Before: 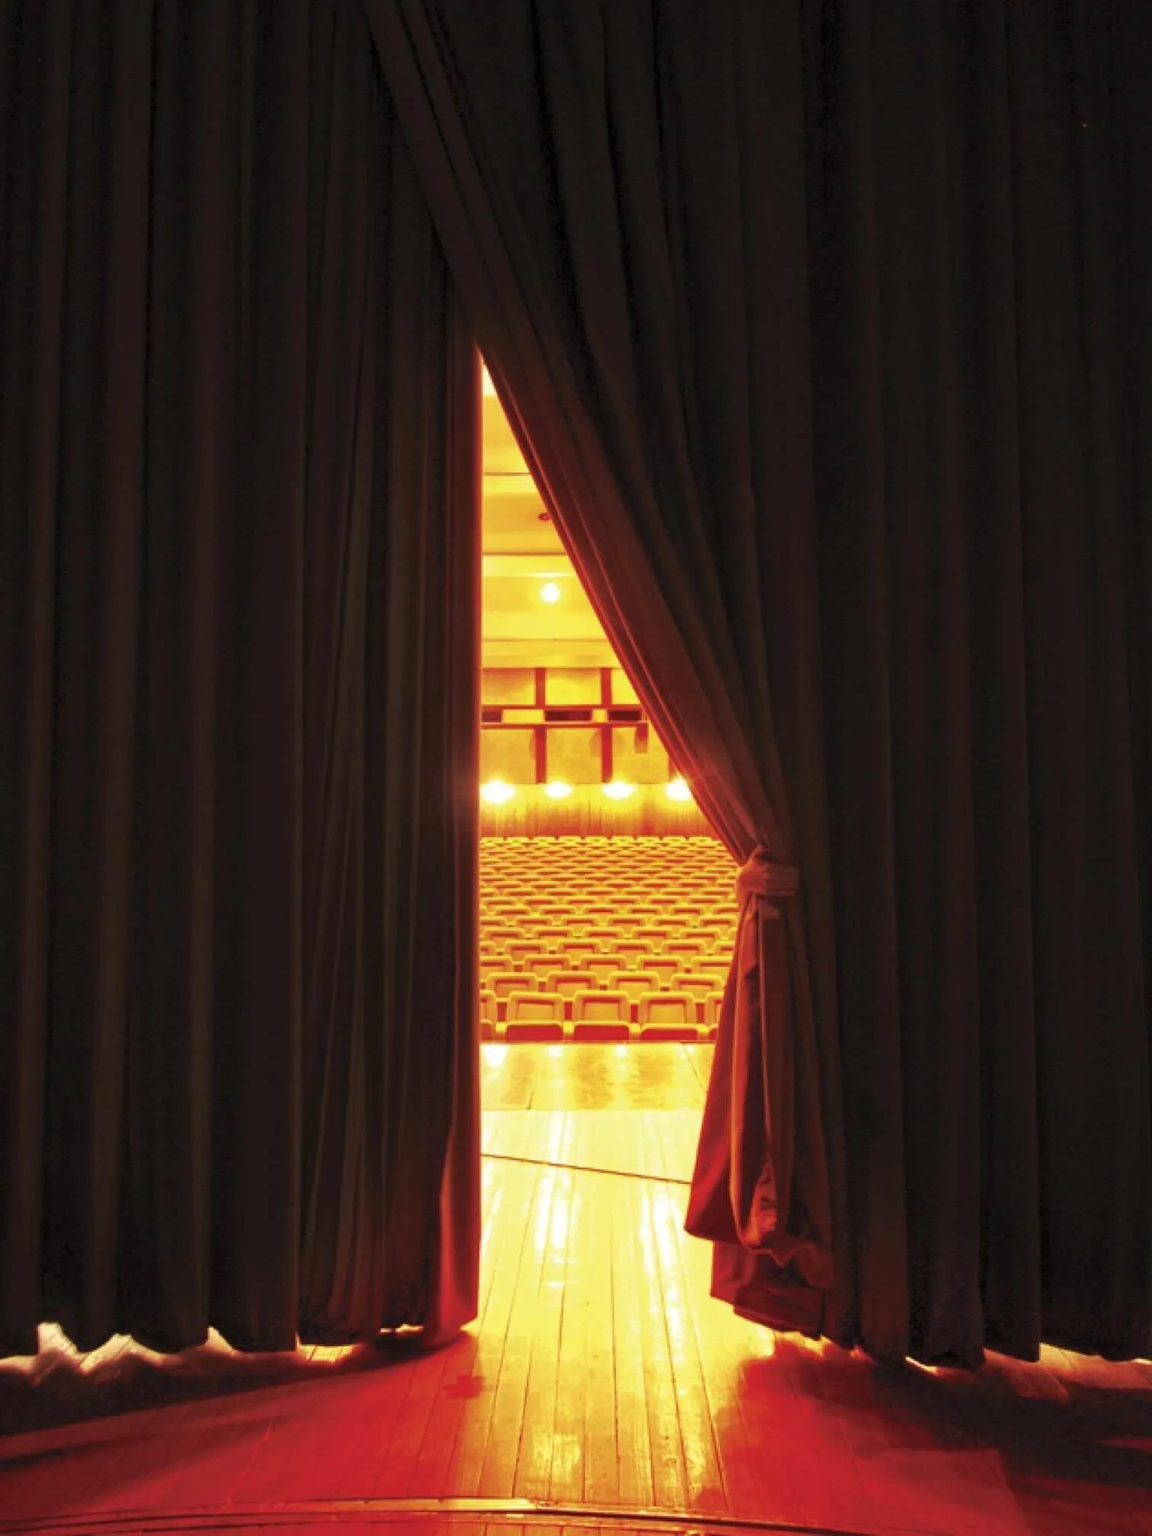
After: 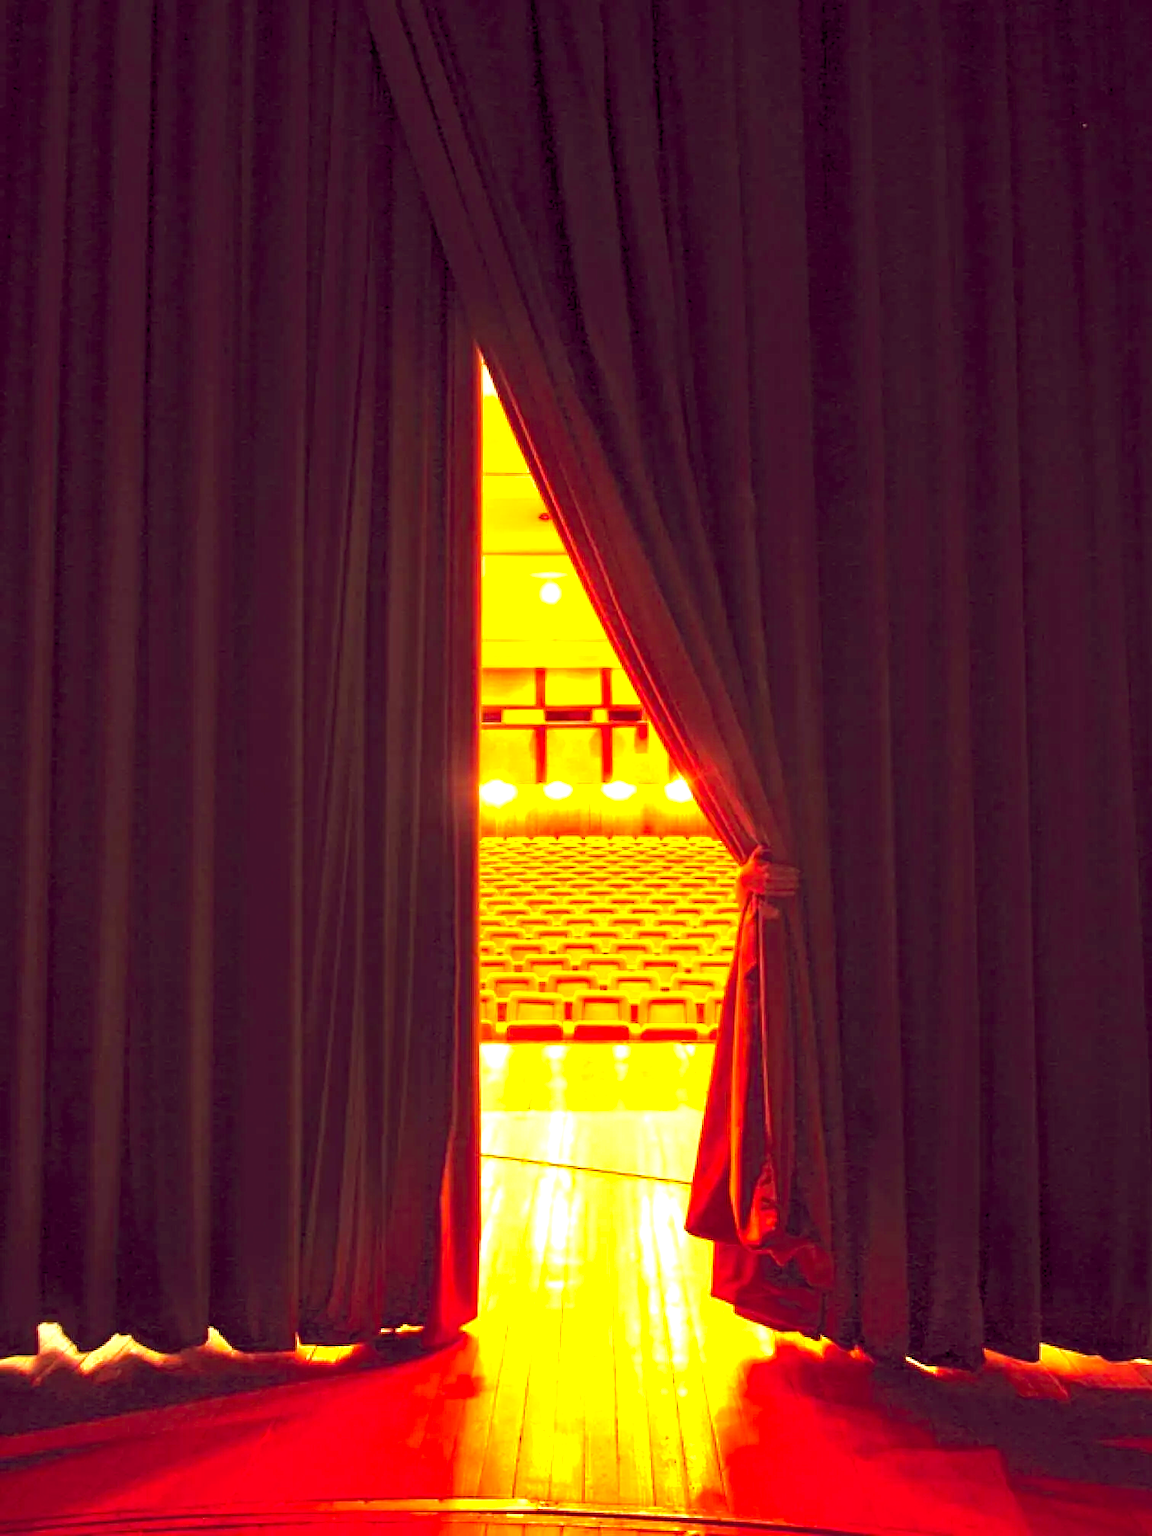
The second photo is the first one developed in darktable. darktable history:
sharpen: on, module defaults
color balance rgb: power › chroma 0.243%, power › hue 62.43°, highlights gain › chroma 0.207%, highlights gain › hue 331.84°, global offset › chroma 0.276%, global offset › hue 317.59°, linear chroma grading › global chroma 15.567%, perceptual saturation grading › global saturation 19.392%, global vibrance 9.695%
exposure: black level correction 0, exposure 1 EV, compensate exposure bias true, compensate highlight preservation false
